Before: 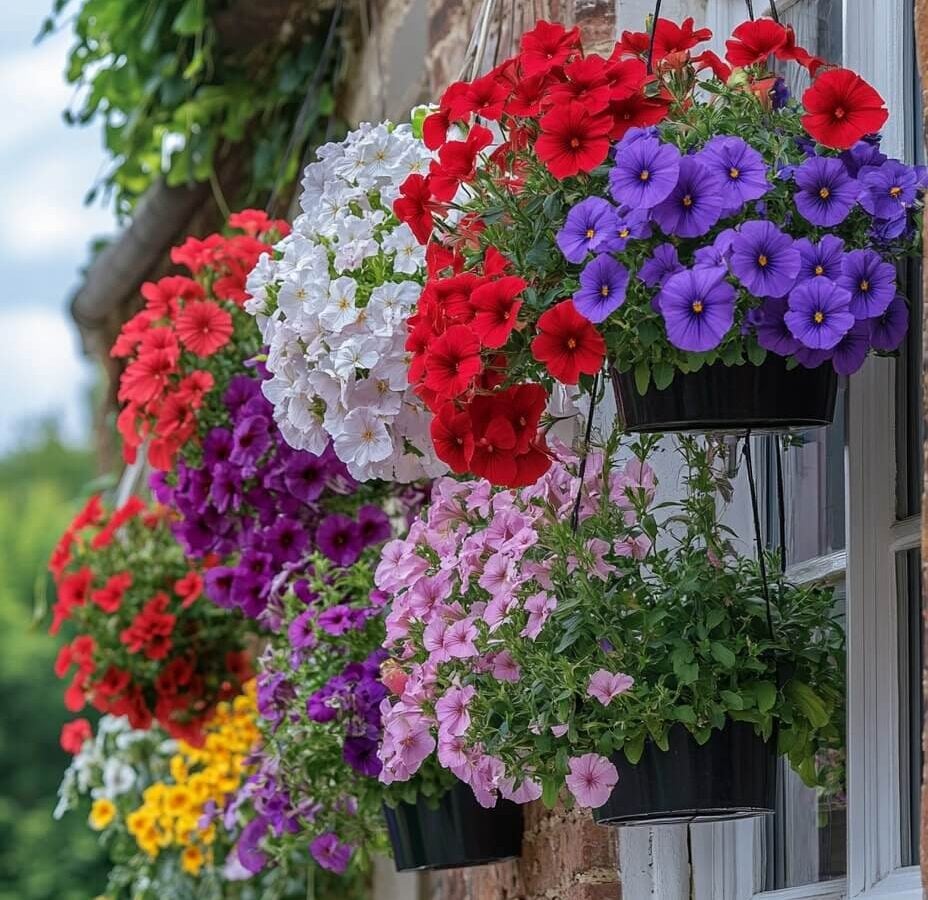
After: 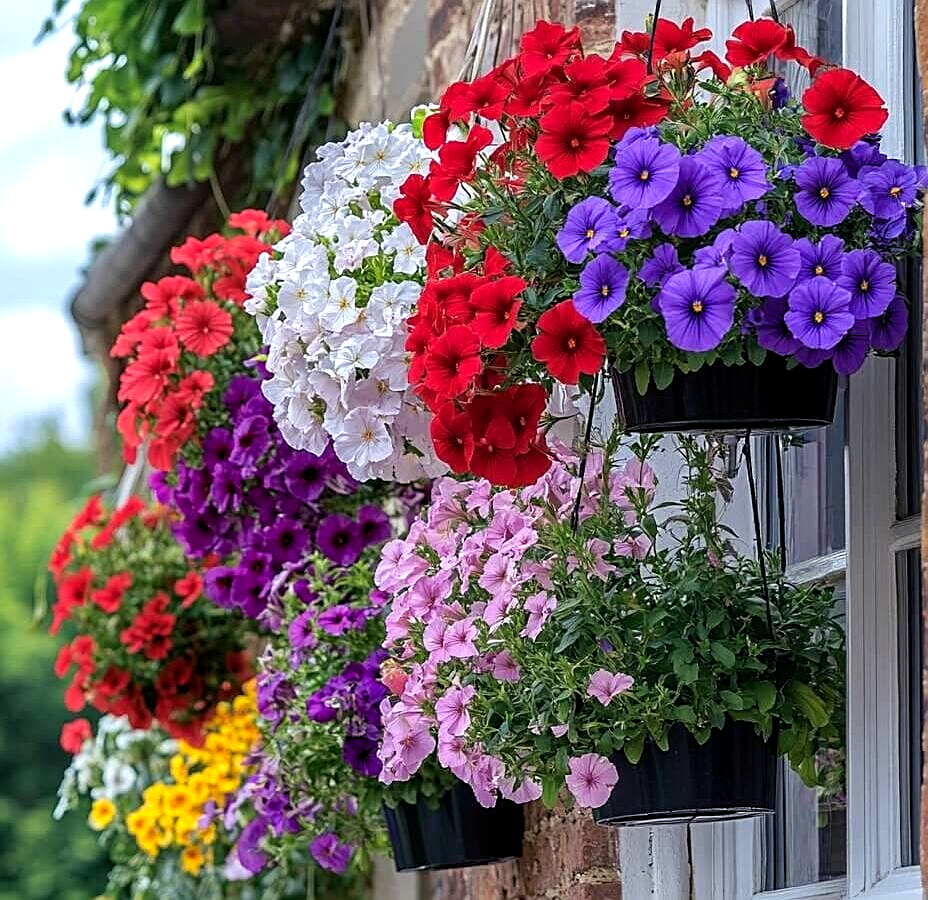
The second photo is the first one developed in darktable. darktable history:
sharpen: on, module defaults
tone equalizer: -8 EV -0.451 EV, -7 EV -0.373 EV, -6 EV -0.311 EV, -5 EV -0.245 EV, -3 EV 0.192 EV, -2 EV 0.347 EV, -1 EV 0.392 EV, +0 EV 0.425 EV
color balance rgb: shadows lift › luminance -21.769%, shadows lift › chroma 6.598%, shadows lift › hue 270.98°, global offset › luminance -0.258%, perceptual saturation grading › global saturation -0.119%, global vibrance 20%
